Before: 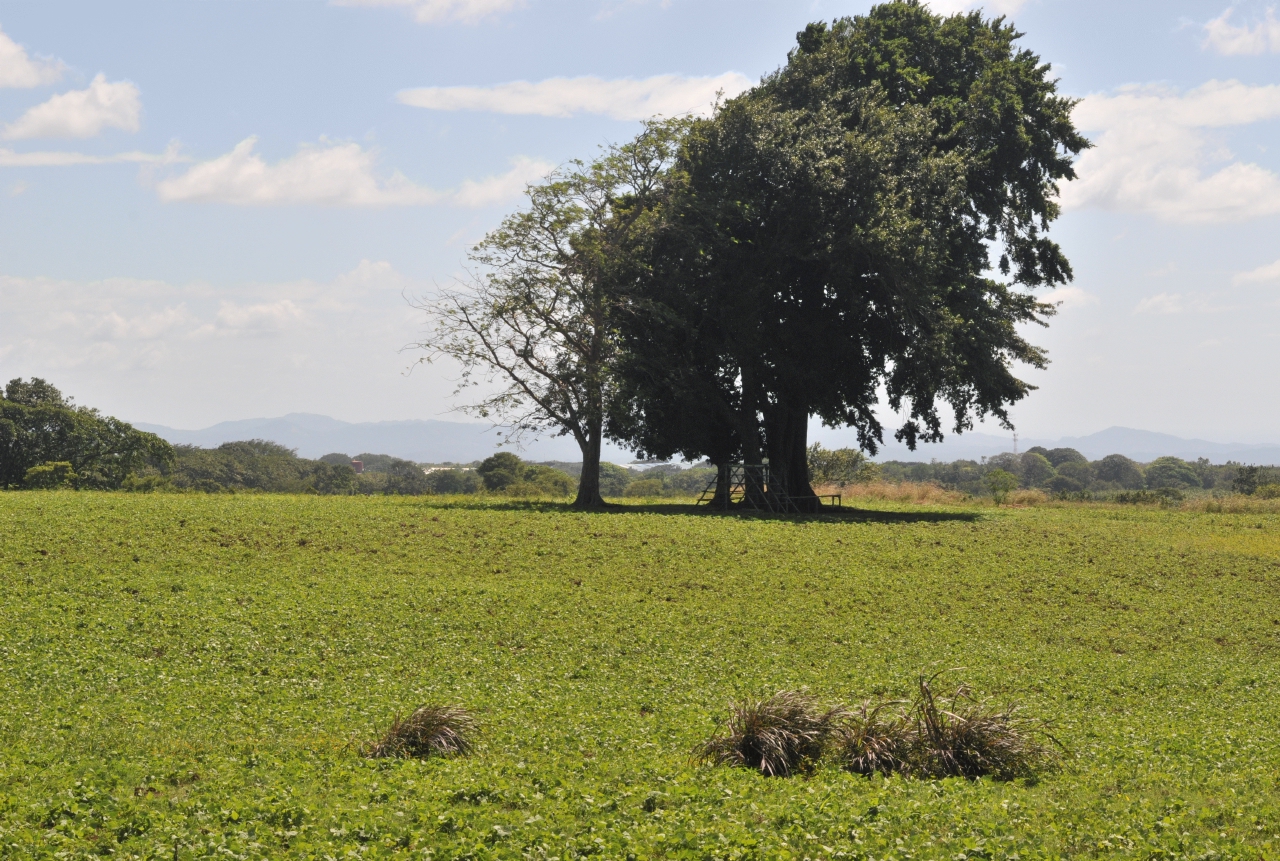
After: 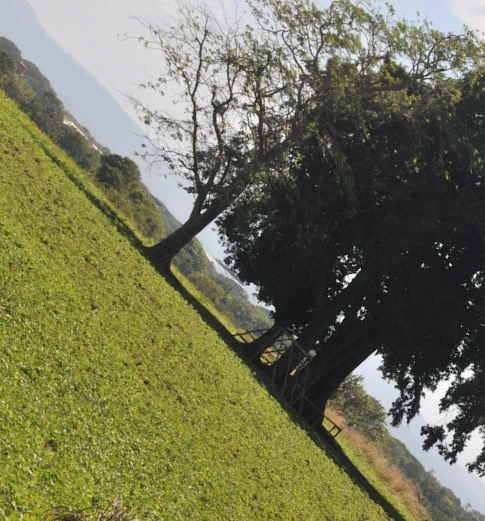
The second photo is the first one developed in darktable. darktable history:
crop and rotate: angle -45.01°, top 16.735%, right 0.897%, bottom 11.631%
